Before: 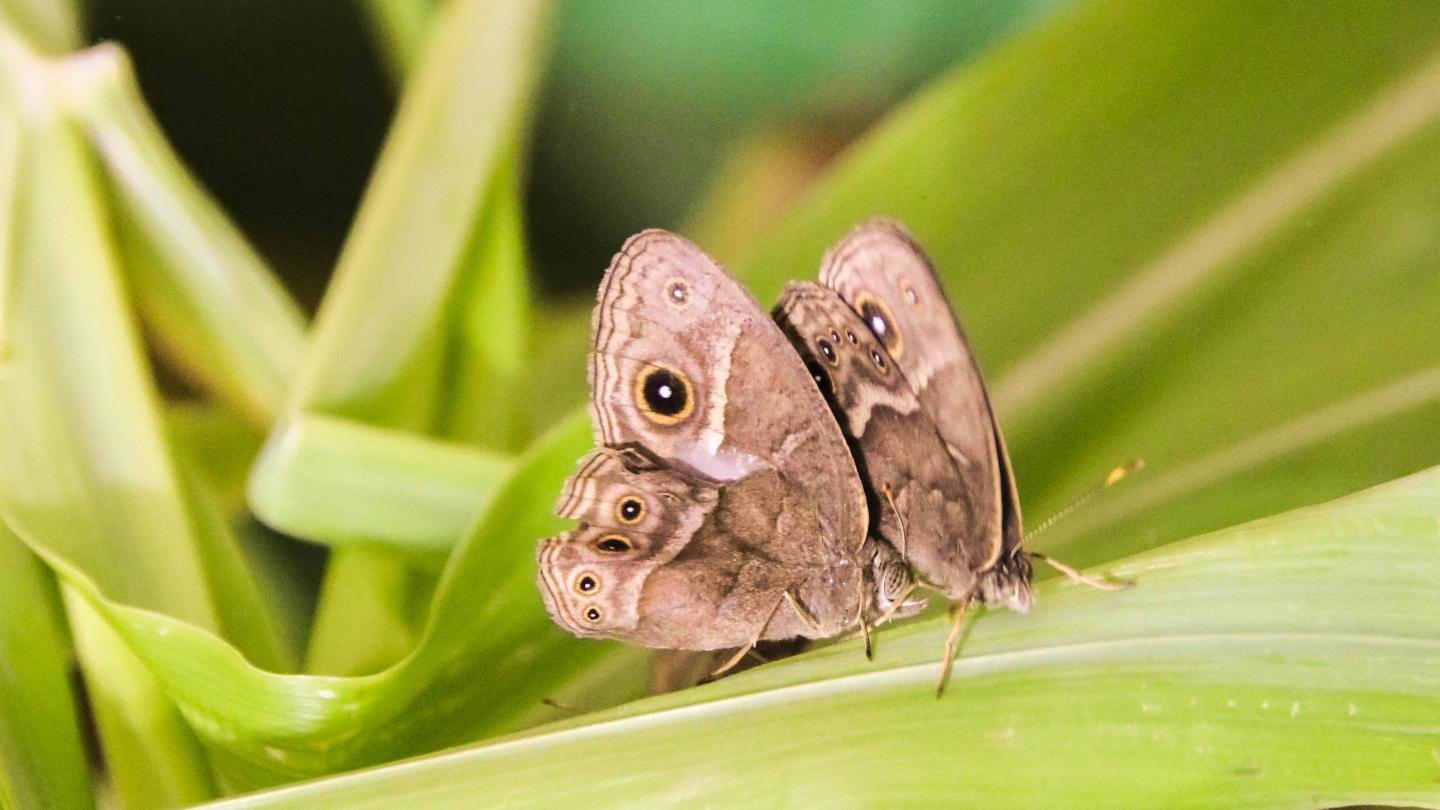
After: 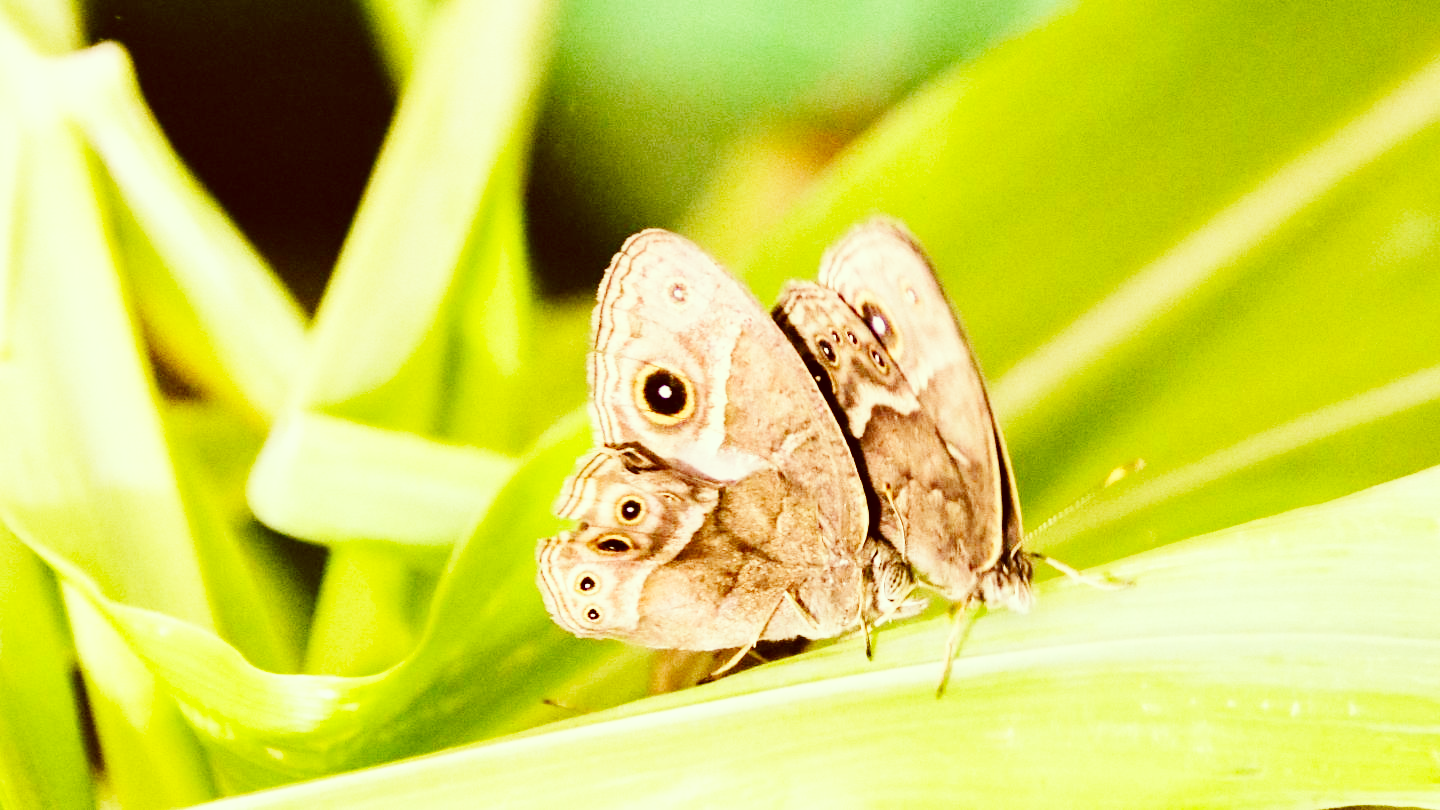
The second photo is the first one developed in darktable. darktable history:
base curve: curves: ch0 [(0, 0) (0, 0) (0.002, 0.001) (0.008, 0.003) (0.019, 0.011) (0.037, 0.037) (0.064, 0.11) (0.102, 0.232) (0.152, 0.379) (0.216, 0.524) (0.296, 0.665) (0.394, 0.789) (0.512, 0.881) (0.651, 0.945) (0.813, 0.986) (1, 1)], preserve colors none
color correction: highlights a* -6.11, highlights b* 9.42, shadows a* 10.59, shadows b* 23.24
